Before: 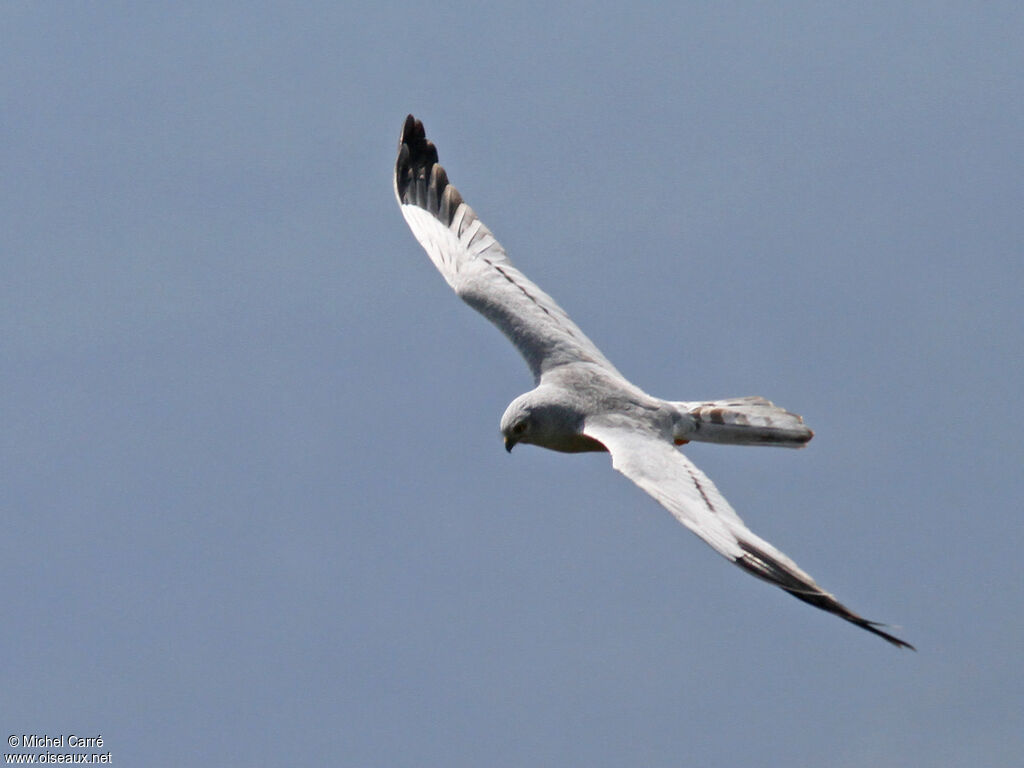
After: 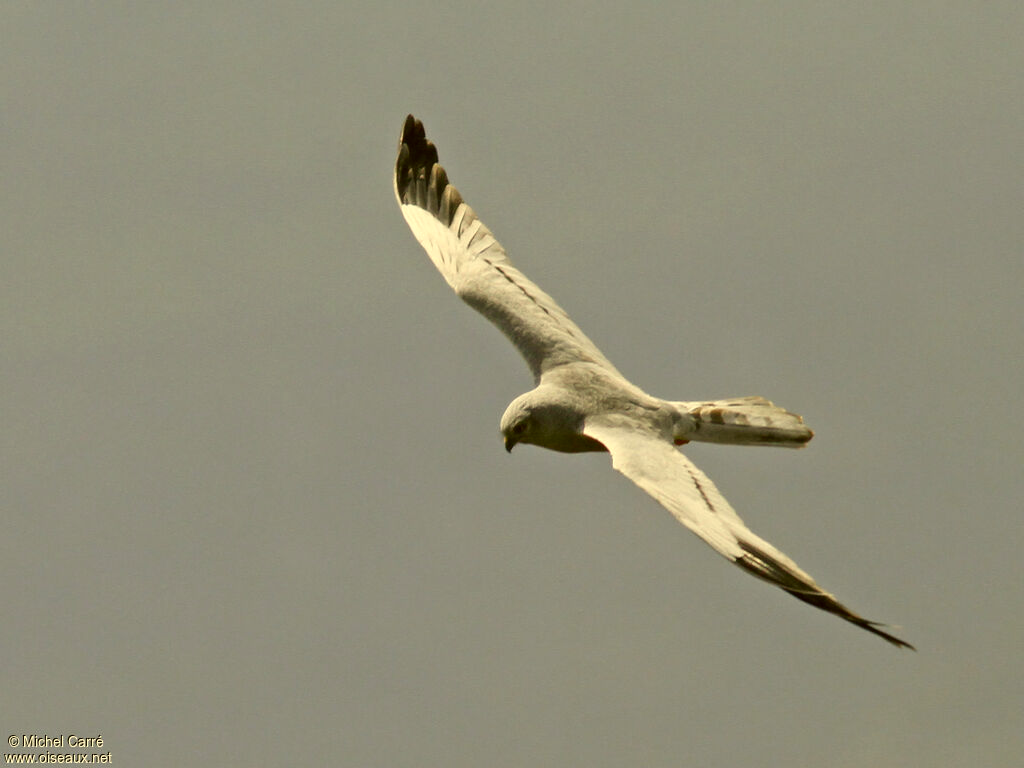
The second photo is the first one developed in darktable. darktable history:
color correction: highlights a* 0.093, highlights b* 29.11, shadows a* -0.166, shadows b* 21.19
